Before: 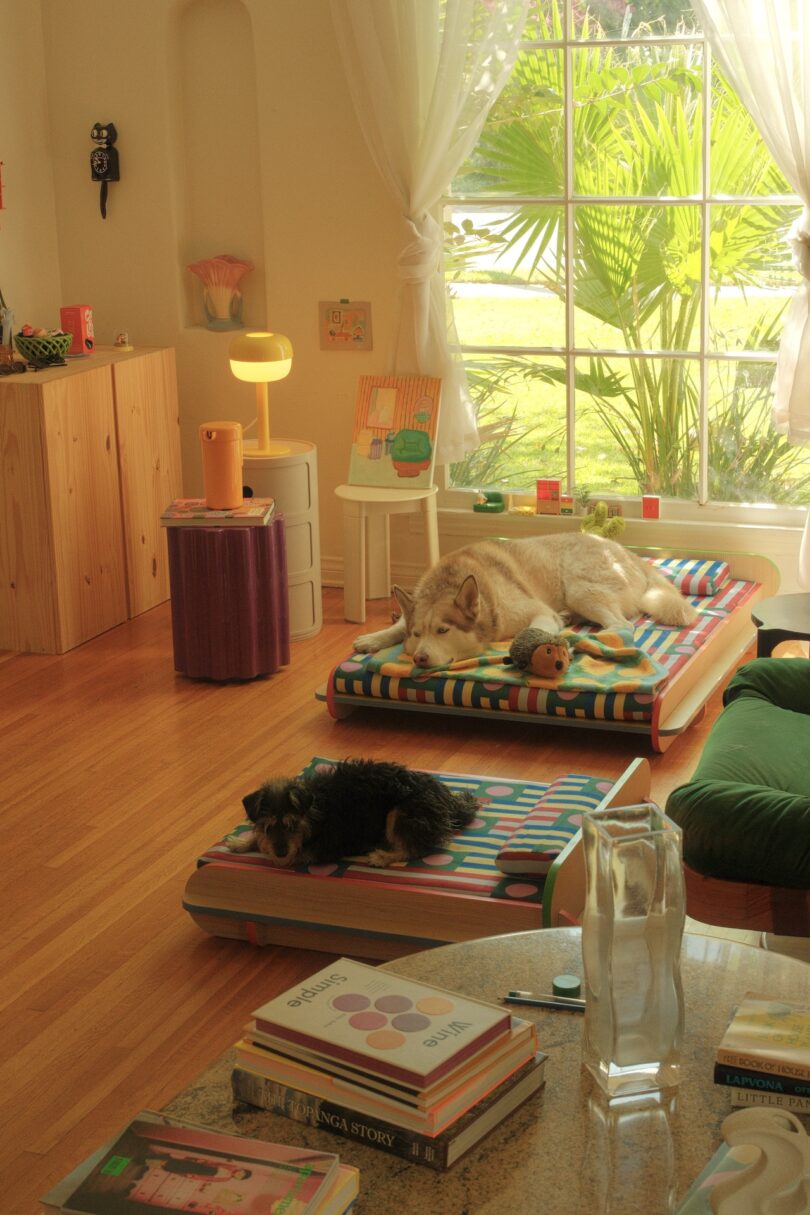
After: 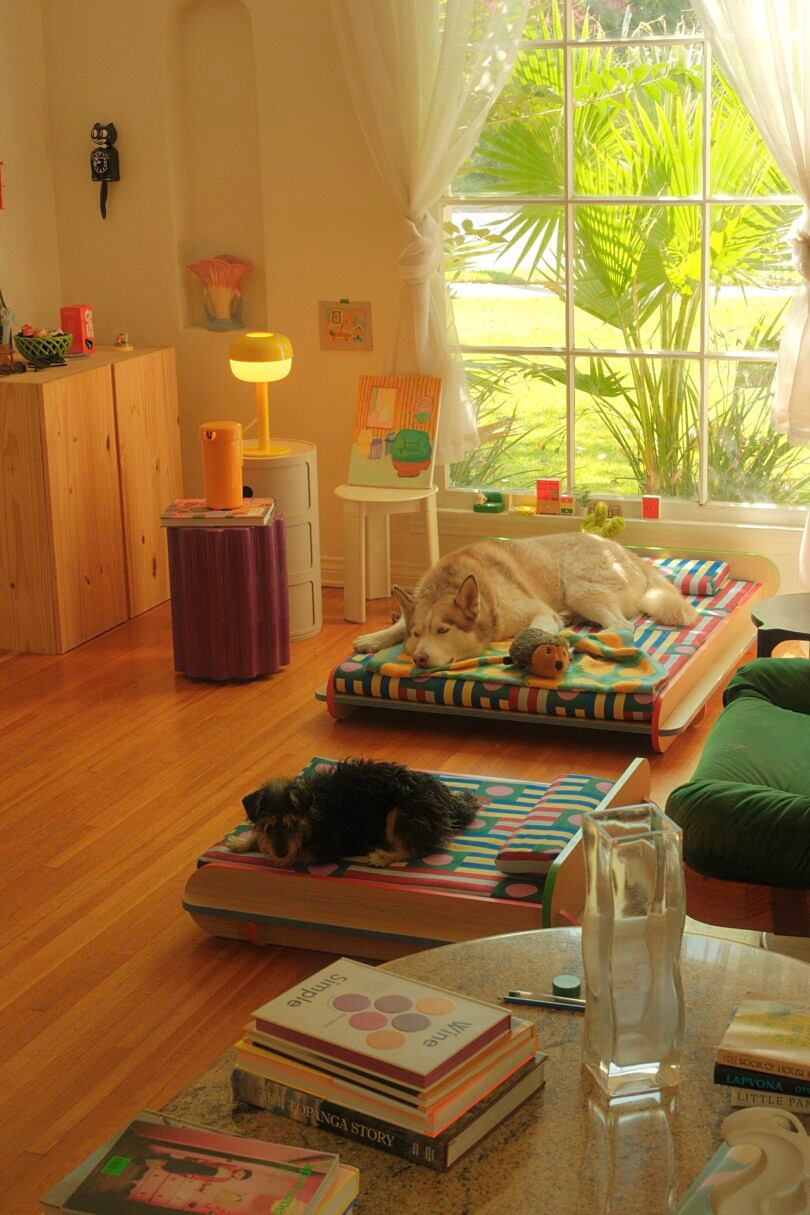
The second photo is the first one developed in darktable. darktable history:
sharpen: radius 1.588, amount 0.371, threshold 1.702
